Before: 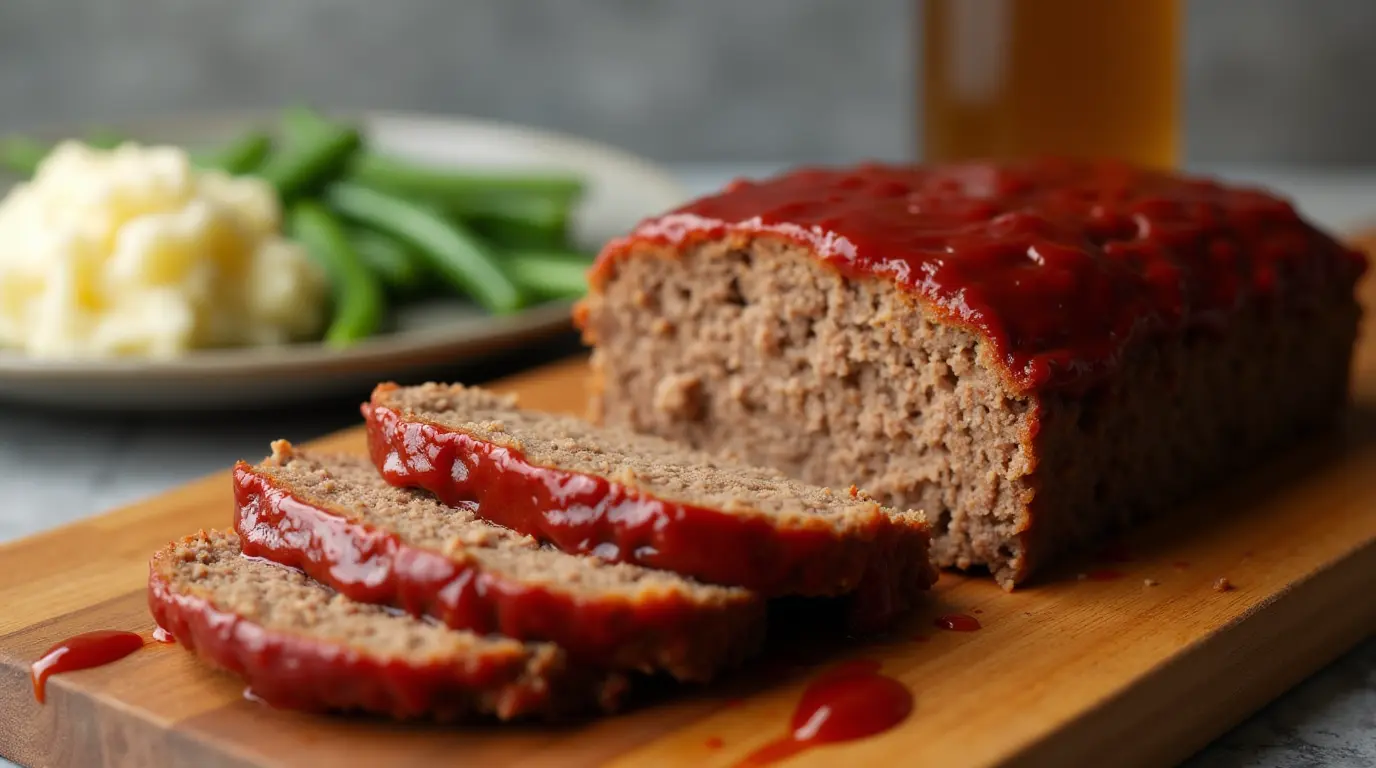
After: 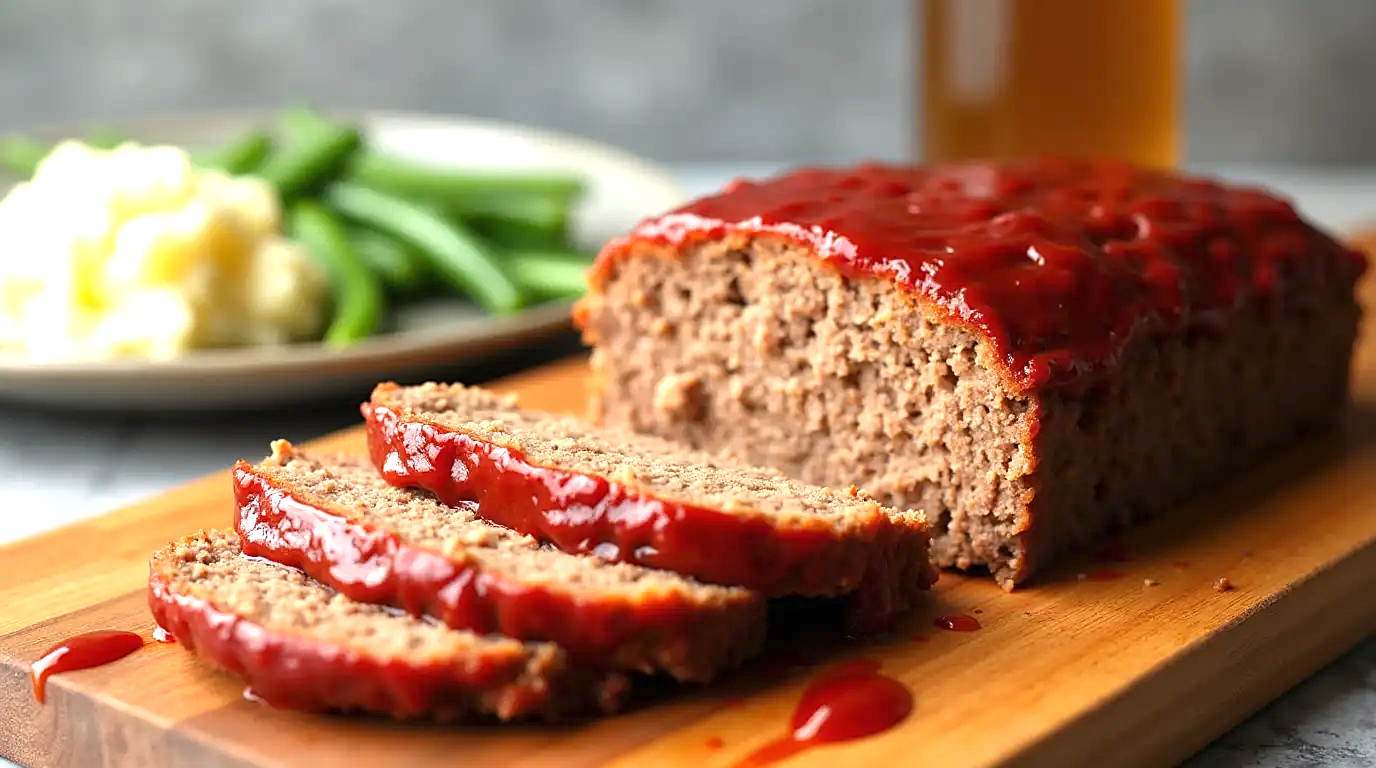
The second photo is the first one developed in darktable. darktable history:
exposure: black level correction 0, exposure 1 EV, compensate exposure bias true, compensate highlight preservation false
sharpen: on, module defaults
local contrast: mode bilateral grid, contrast 10, coarseness 25, detail 115%, midtone range 0.2
